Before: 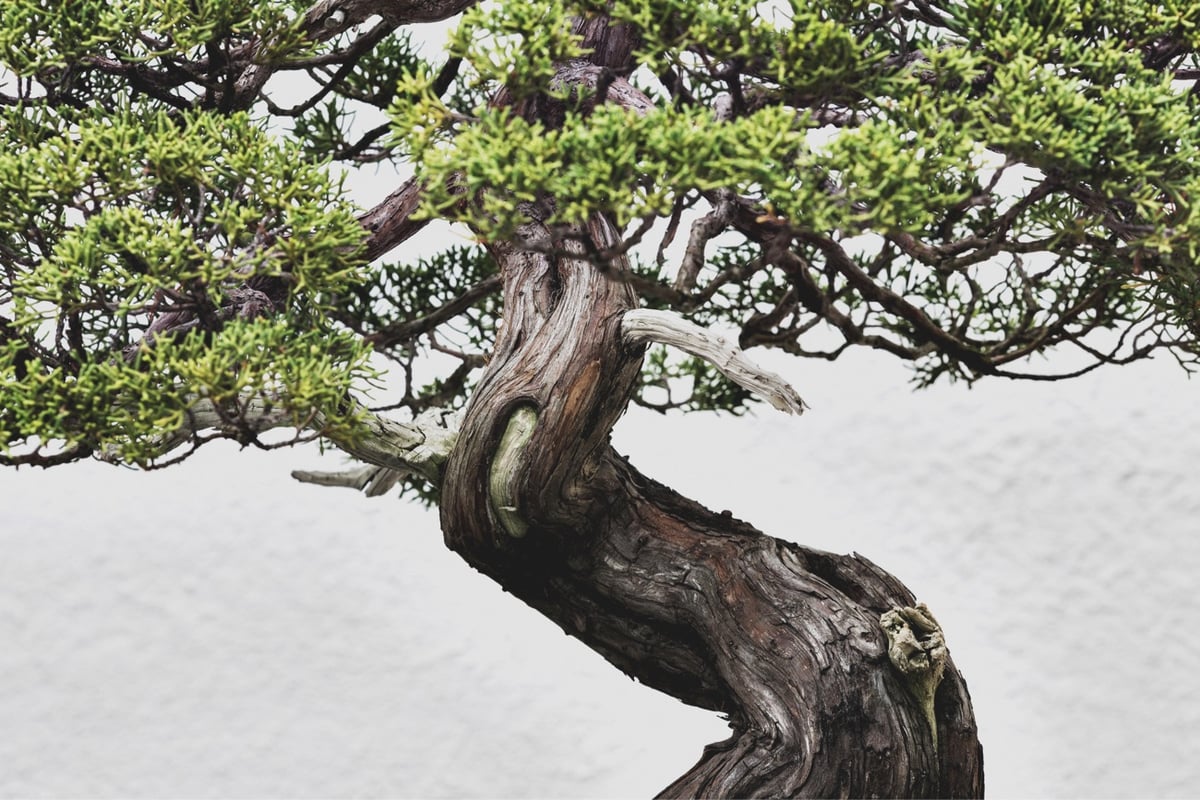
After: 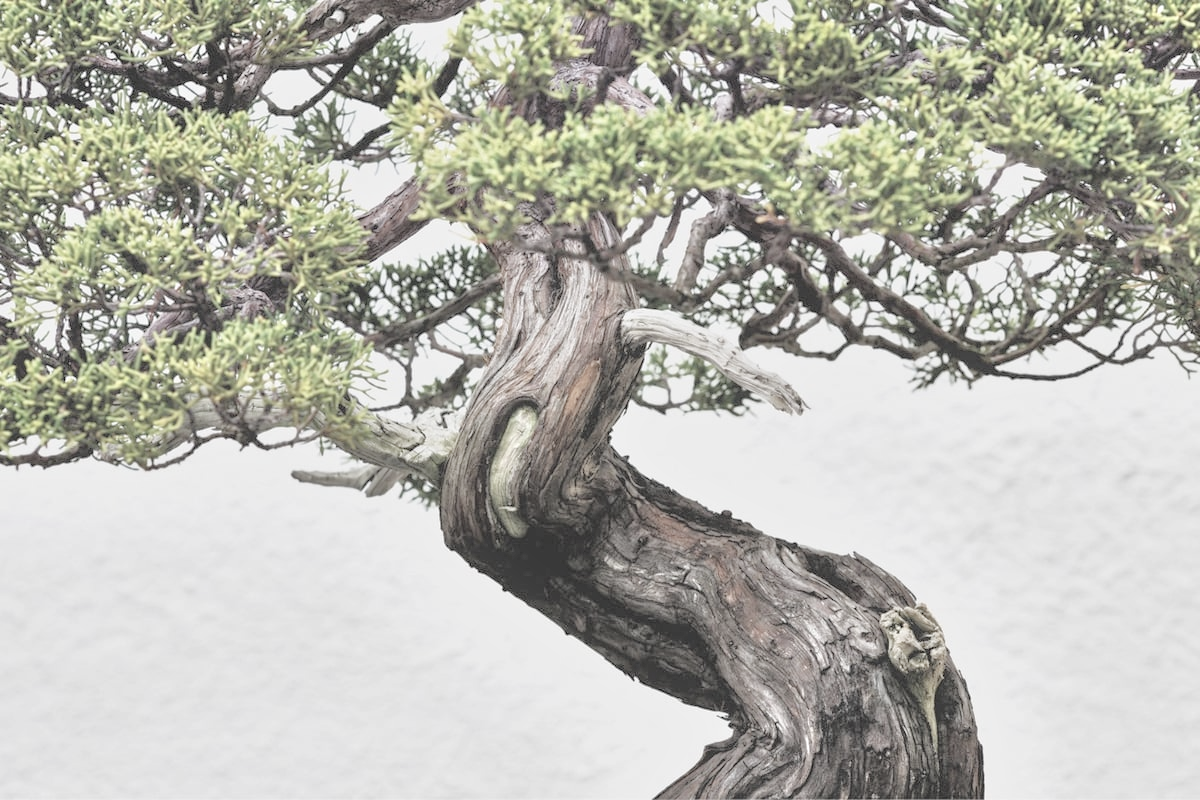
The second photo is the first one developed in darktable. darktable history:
contrast brightness saturation: brightness 0.18, saturation -0.5
tone equalizer: -7 EV 0.15 EV, -6 EV 0.6 EV, -5 EV 1.15 EV, -4 EV 1.33 EV, -3 EV 1.15 EV, -2 EV 0.6 EV, -1 EV 0.15 EV, mask exposure compensation -0.5 EV
